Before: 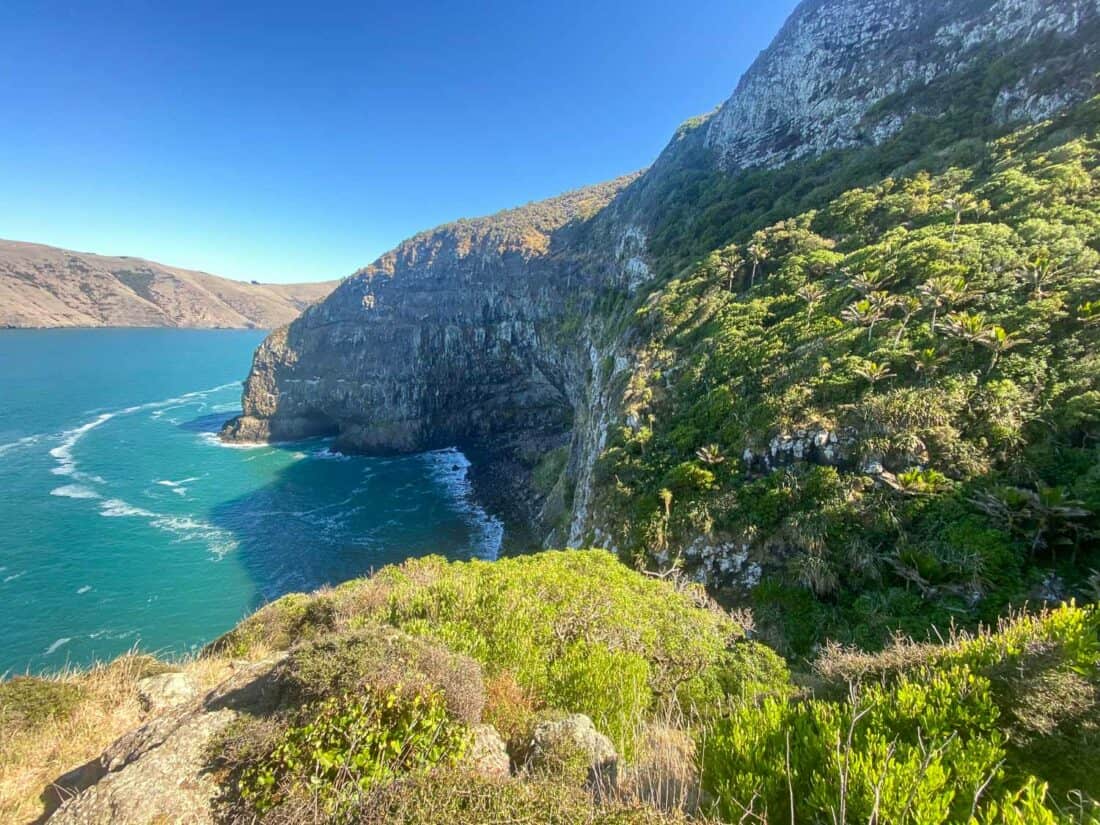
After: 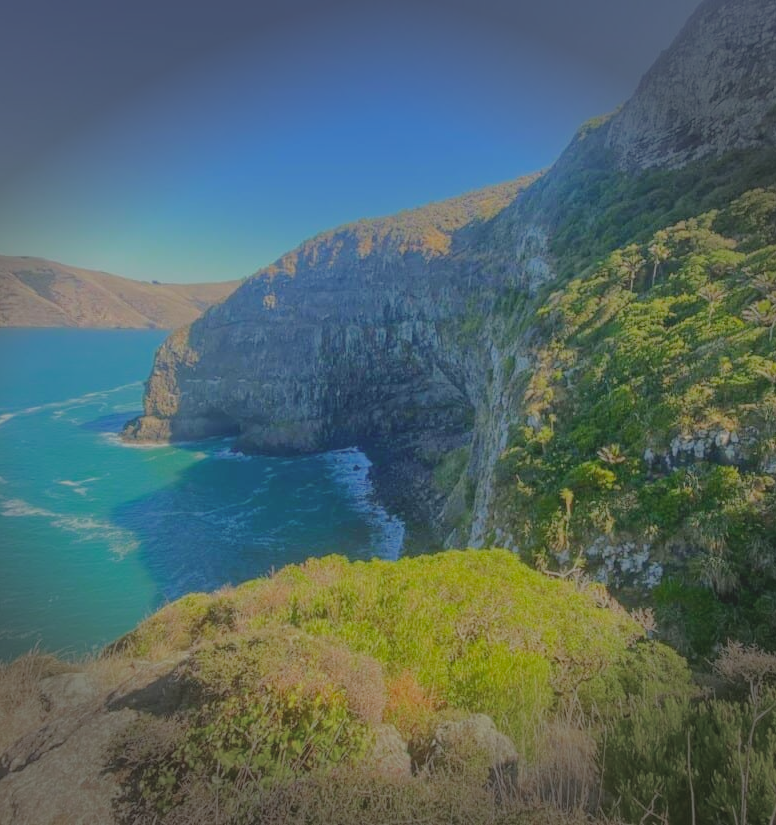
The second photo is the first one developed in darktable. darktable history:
contrast brightness saturation: contrast -0.285
vignetting: fall-off start 91.08%, fall-off radius 39.36%, width/height ratio 1.224, shape 1.3, unbound false
shadows and highlights: shadows -22.28, highlights 44.83, soften with gaussian
crop and rotate: left 9.031%, right 20.35%
tone equalizer: -8 EV -0.006 EV, -7 EV 0.016 EV, -6 EV -0.005 EV, -5 EV 0.008 EV, -4 EV -0.038 EV, -3 EV -0.237 EV, -2 EV -0.673 EV, -1 EV -0.968 EV, +0 EV -0.946 EV, edges refinement/feathering 500, mask exposure compensation -1.57 EV, preserve details no
